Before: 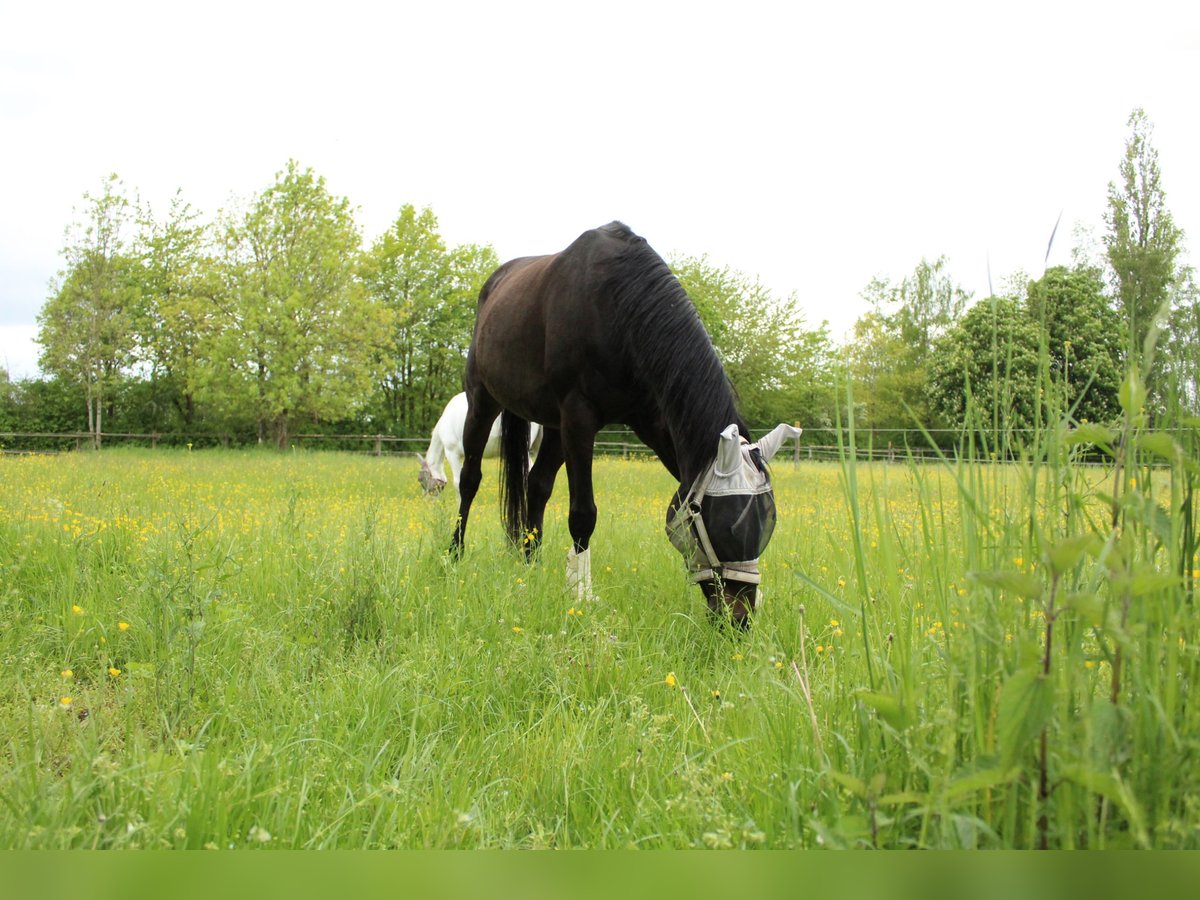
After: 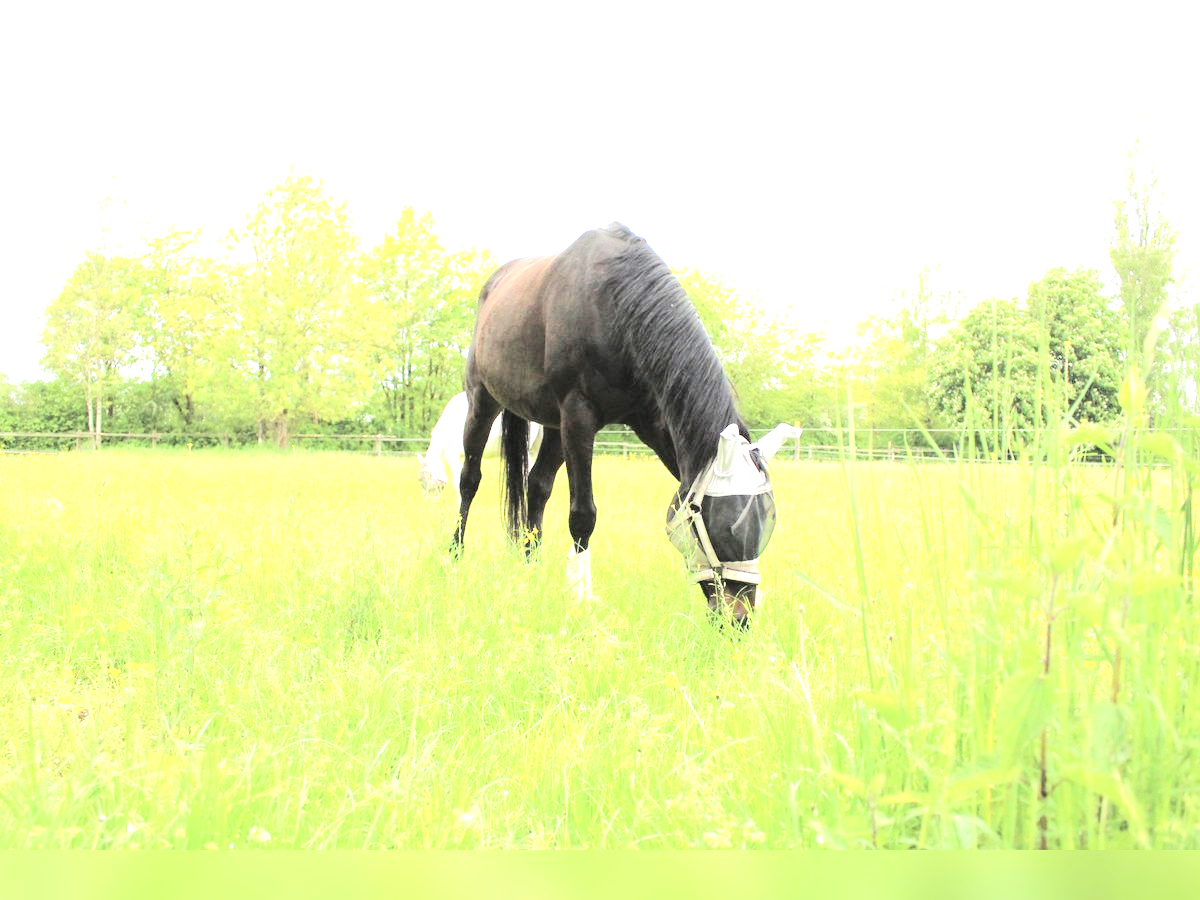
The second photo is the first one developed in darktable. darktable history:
color correction: highlights b* 0.022, saturation 0.819
exposure: black level correction 0, exposure 1.457 EV, compensate highlight preservation false
contrast brightness saturation: brightness 0.148
tone equalizer: -7 EV 0.141 EV, -6 EV 0.636 EV, -5 EV 1.15 EV, -4 EV 1.3 EV, -3 EV 1.16 EV, -2 EV 0.6 EV, -1 EV 0.147 EV, edges refinement/feathering 500, mask exposure compensation -1.57 EV, preserve details no
